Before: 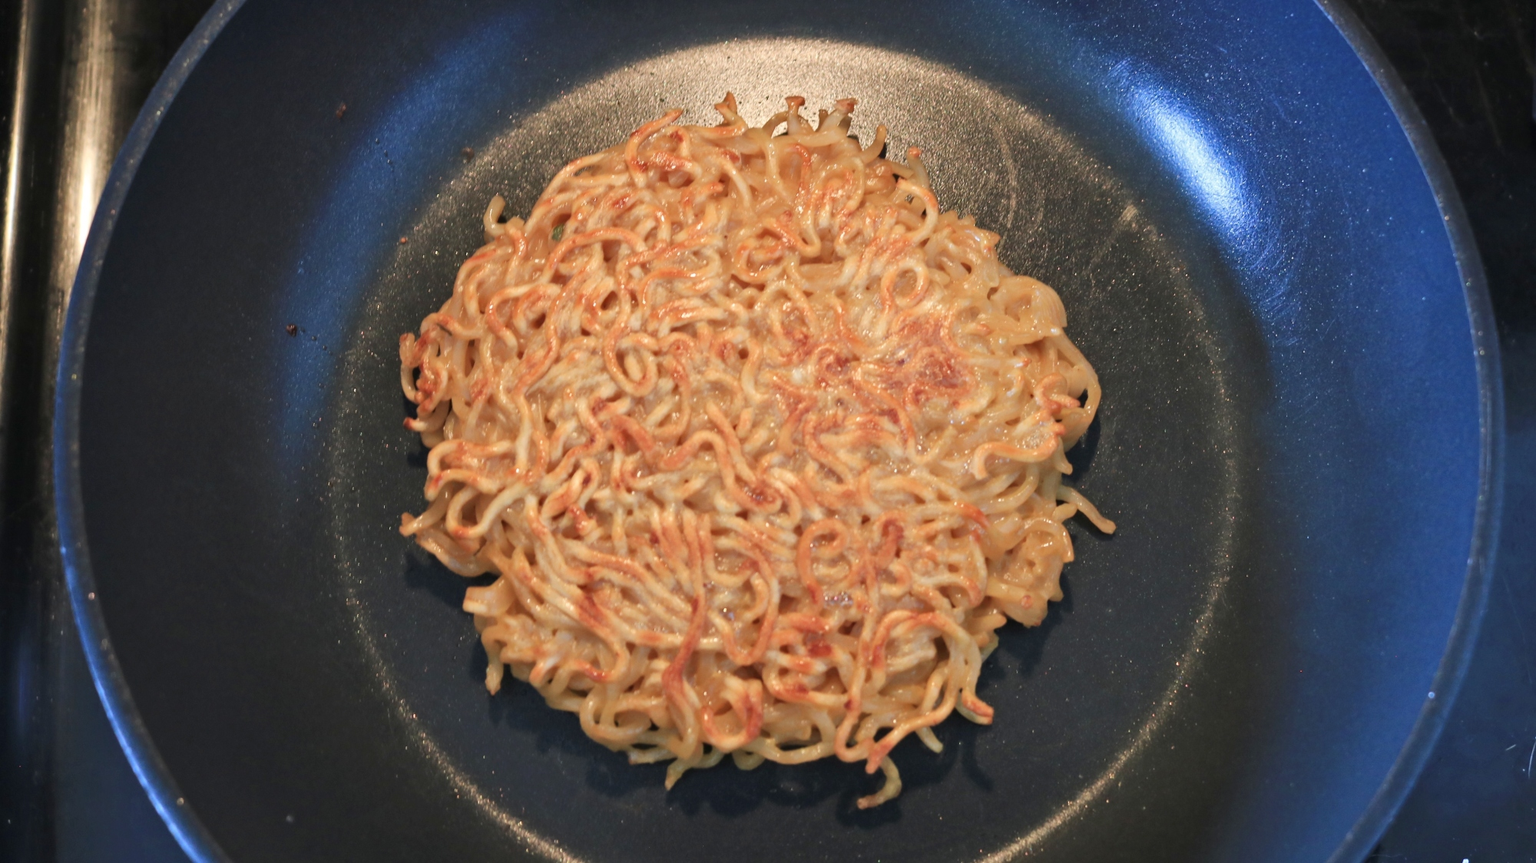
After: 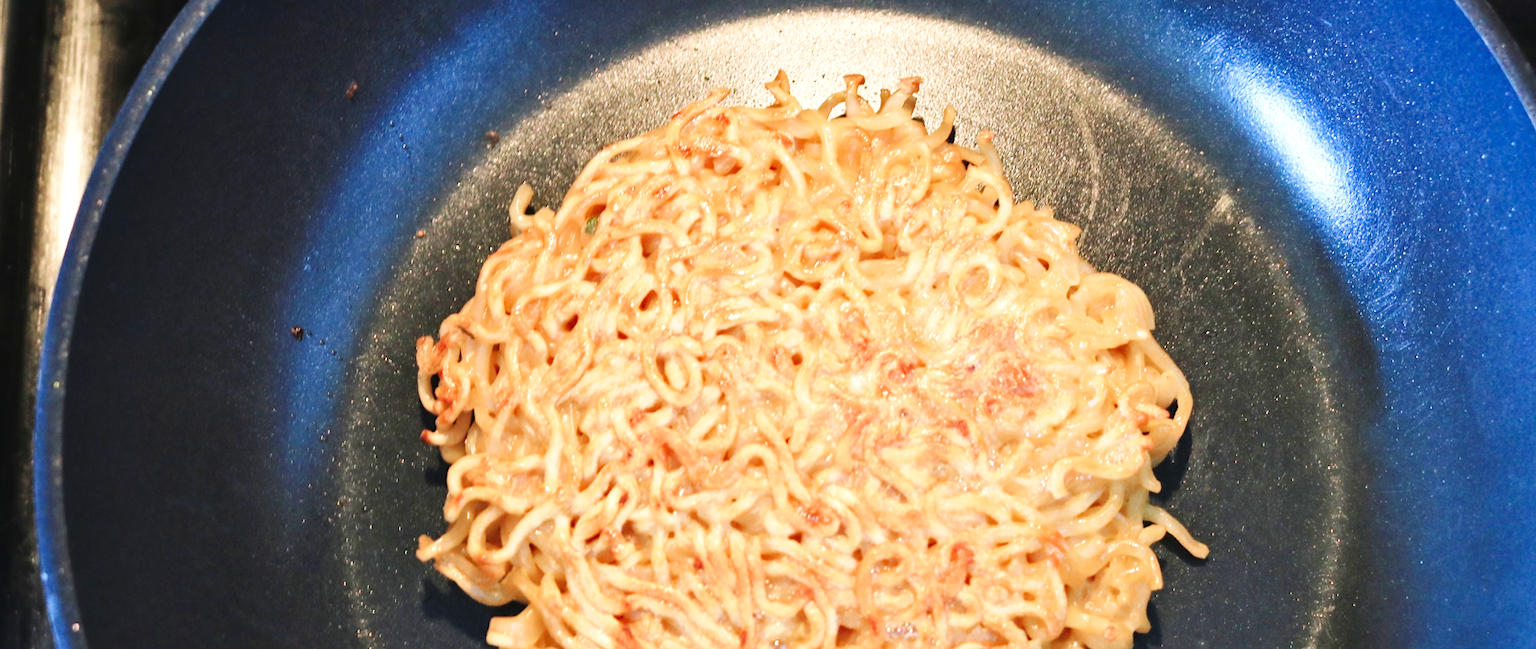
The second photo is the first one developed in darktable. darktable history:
crop: left 1.509%, top 3.452%, right 7.696%, bottom 28.452%
base curve: curves: ch0 [(0, 0) (0.036, 0.025) (0.121, 0.166) (0.206, 0.329) (0.605, 0.79) (1, 1)], preserve colors none
exposure: exposure 0.6 EV, compensate highlight preservation false
